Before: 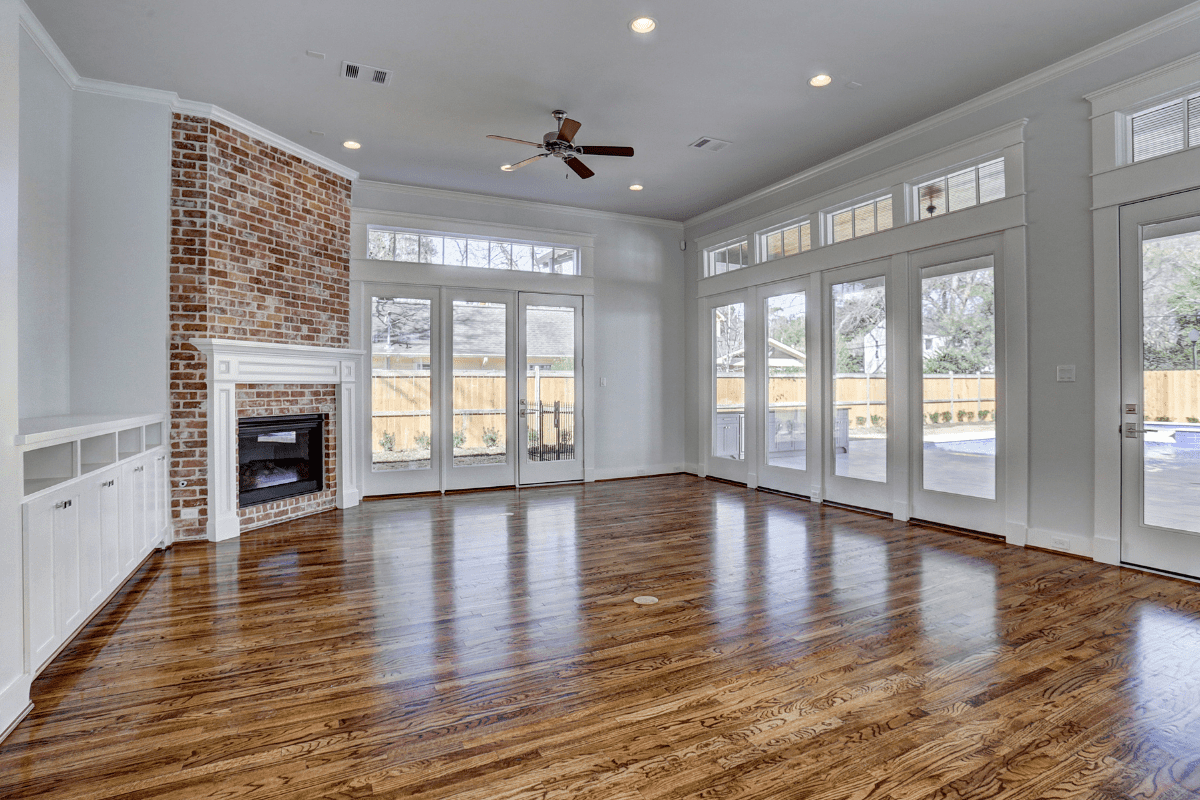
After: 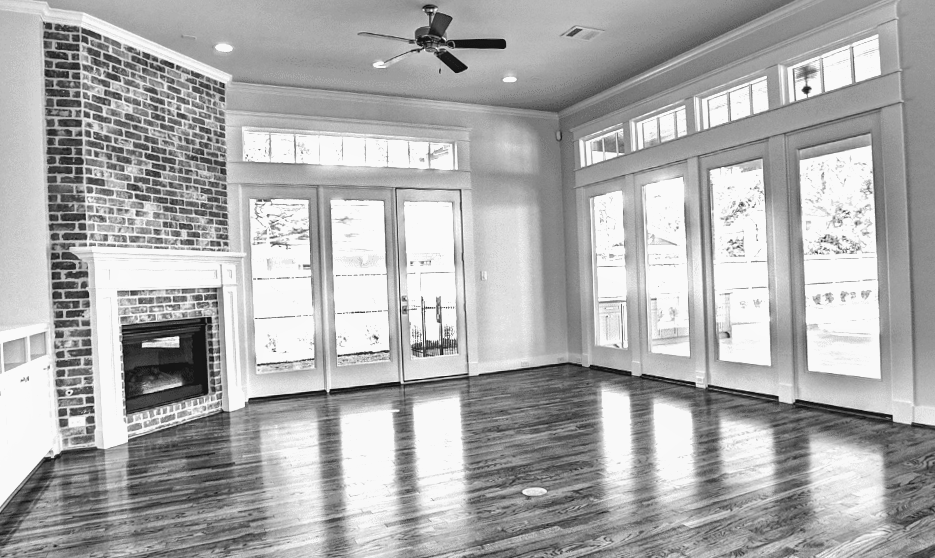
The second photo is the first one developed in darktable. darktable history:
crop: left 7.856%, top 11.836%, right 10.12%, bottom 15.387%
rotate and perspective: rotation -2.12°, lens shift (vertical) 0.009, lens shift (horizontal) -0.008, automatic cropping original format, crop left 0.036, crop right 0.964, crop top 0.05, crop bottom 0.959
monochrome: a -35.87, b 49.73, size 1.7
tone equalizer: on, module defaults
exposure: black level correction -0.005, exposure 1.002 EV, compensate highlight preservation false
haze removal: compatibility mode true, adaptive false
white balance: red 1.138, green 0.996, blue 0.812
shadows and highlights: highlights color adjustment 0%, low approximation 0.01, soften with gaussian
